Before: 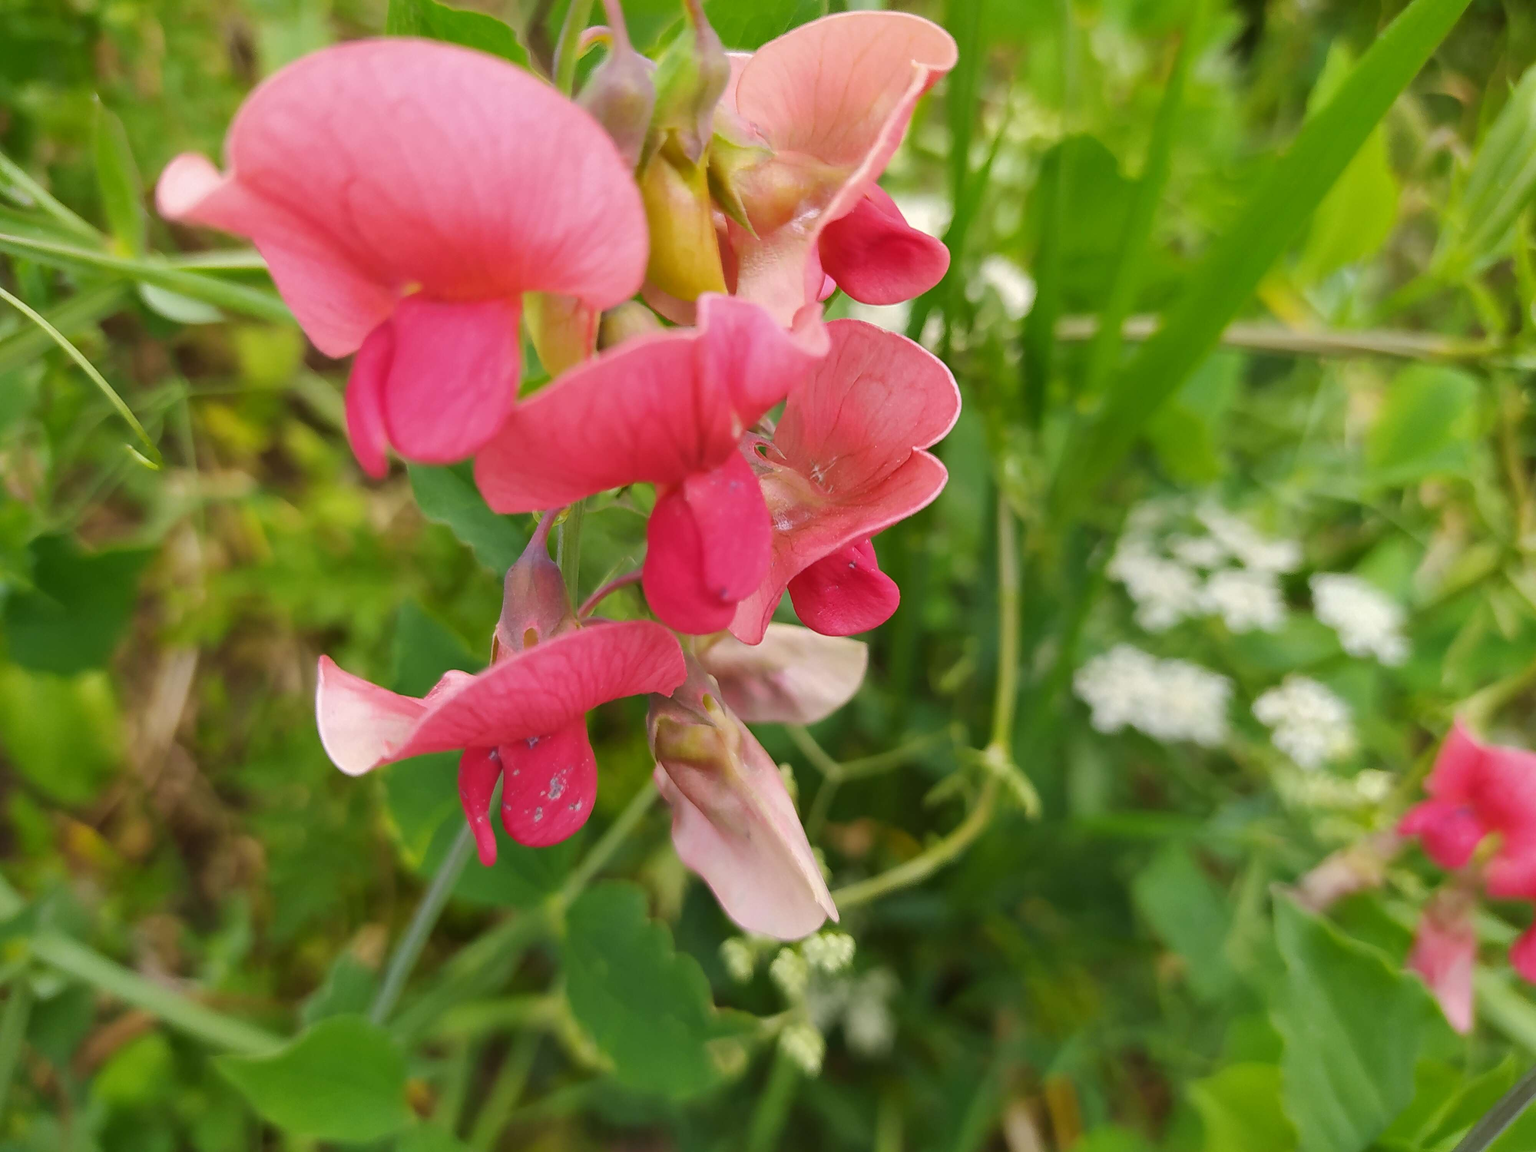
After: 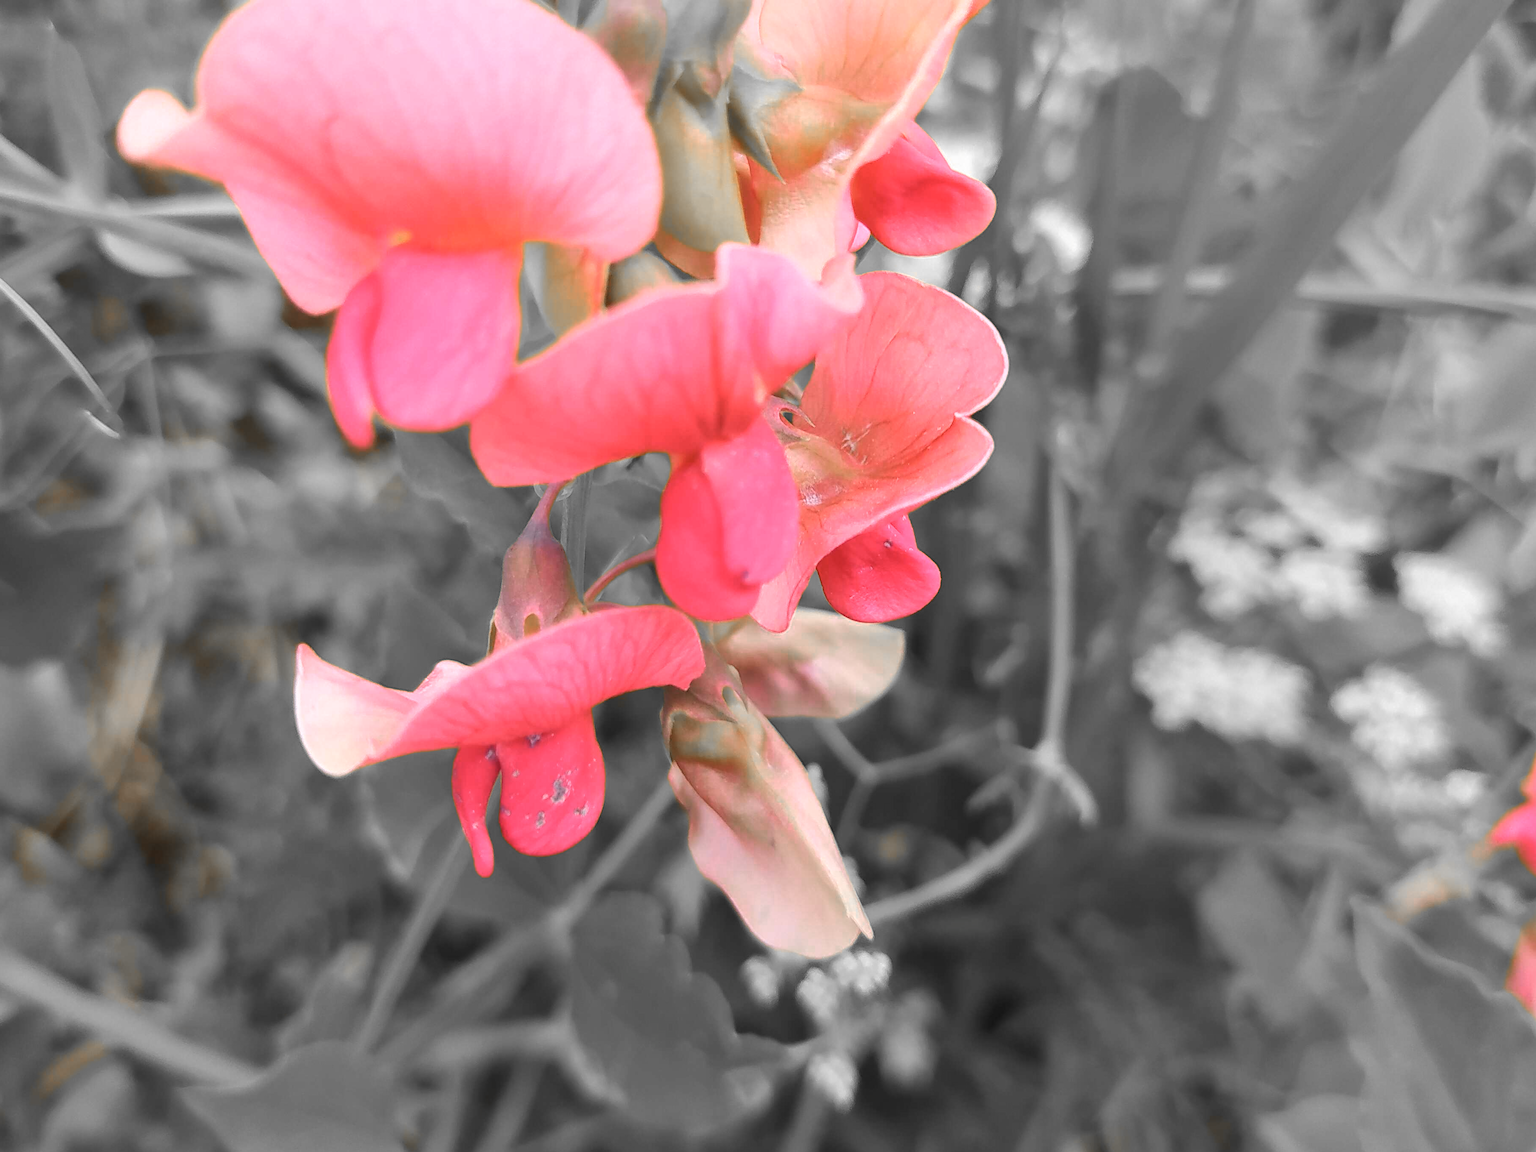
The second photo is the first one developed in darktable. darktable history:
crop: left 3.305%, top 6.436%, right 6.389%, bottom 3.258%
color zones: curves: ch0 [(0, 0.65) (0.096, 0.644) (0.221, 0.539) (0.429, 0.5) (0.571, 0.5) (0.714, 0.5) (0.857, 0.5) (1, 0.65)]; ch1 [(0, 0.5) (0.143, 0.5) (0.257, -0.002) (0.429, 0.04) (0.571, -0.001) (0.714, -0.015) (0.857, 0.024) (1, 0.5)]
